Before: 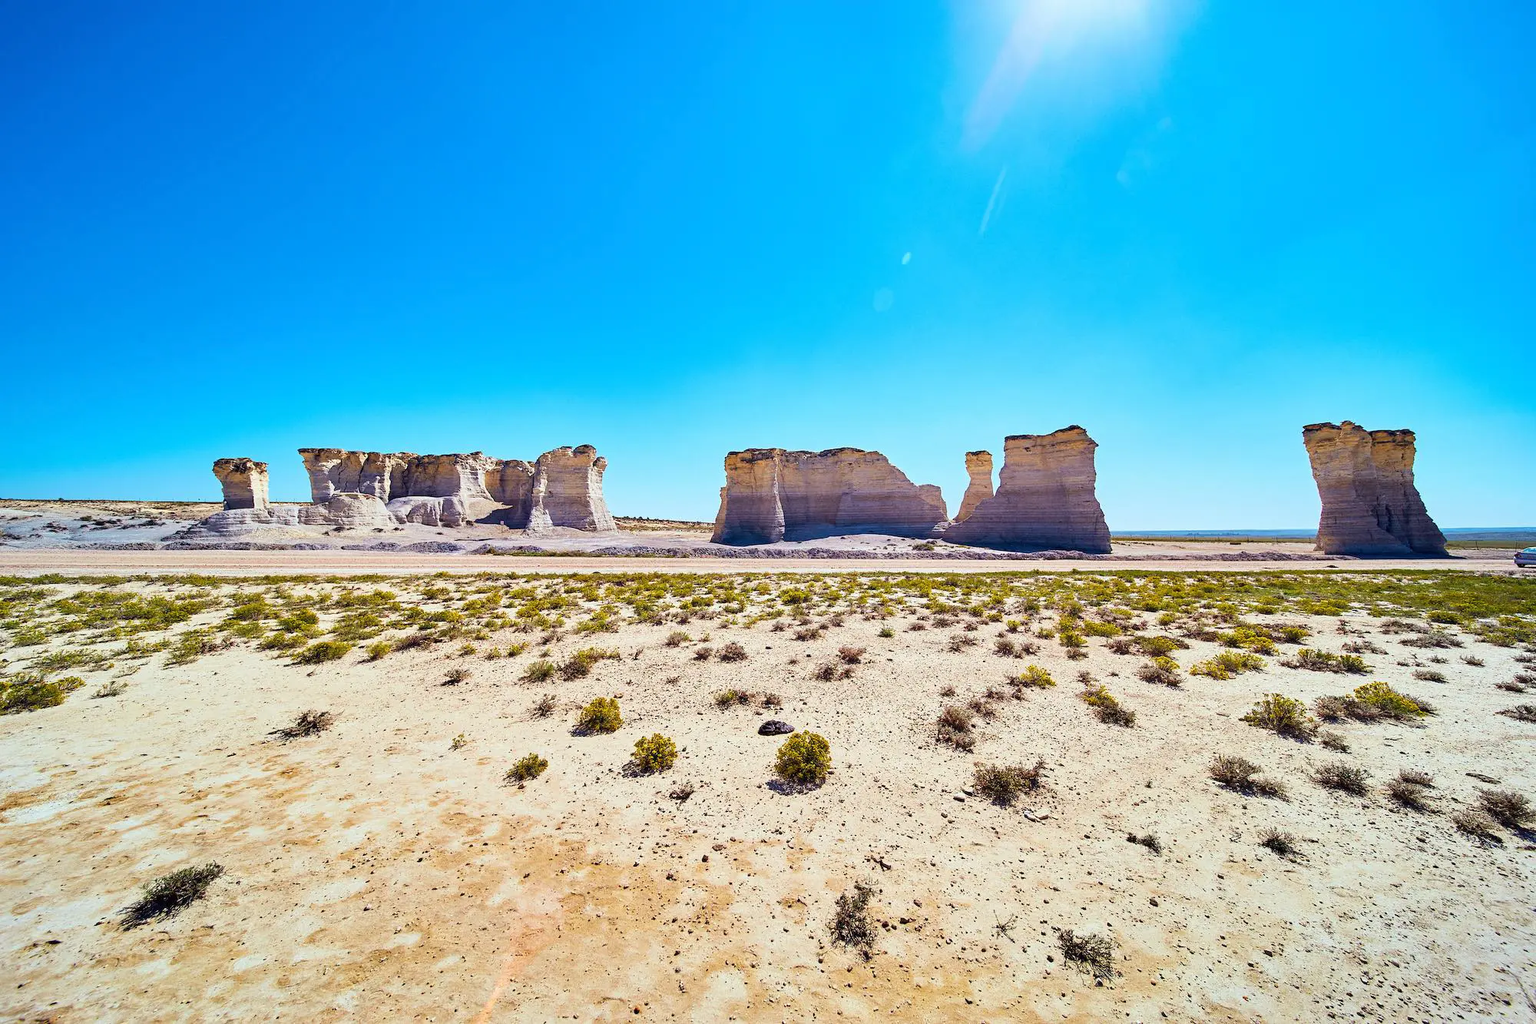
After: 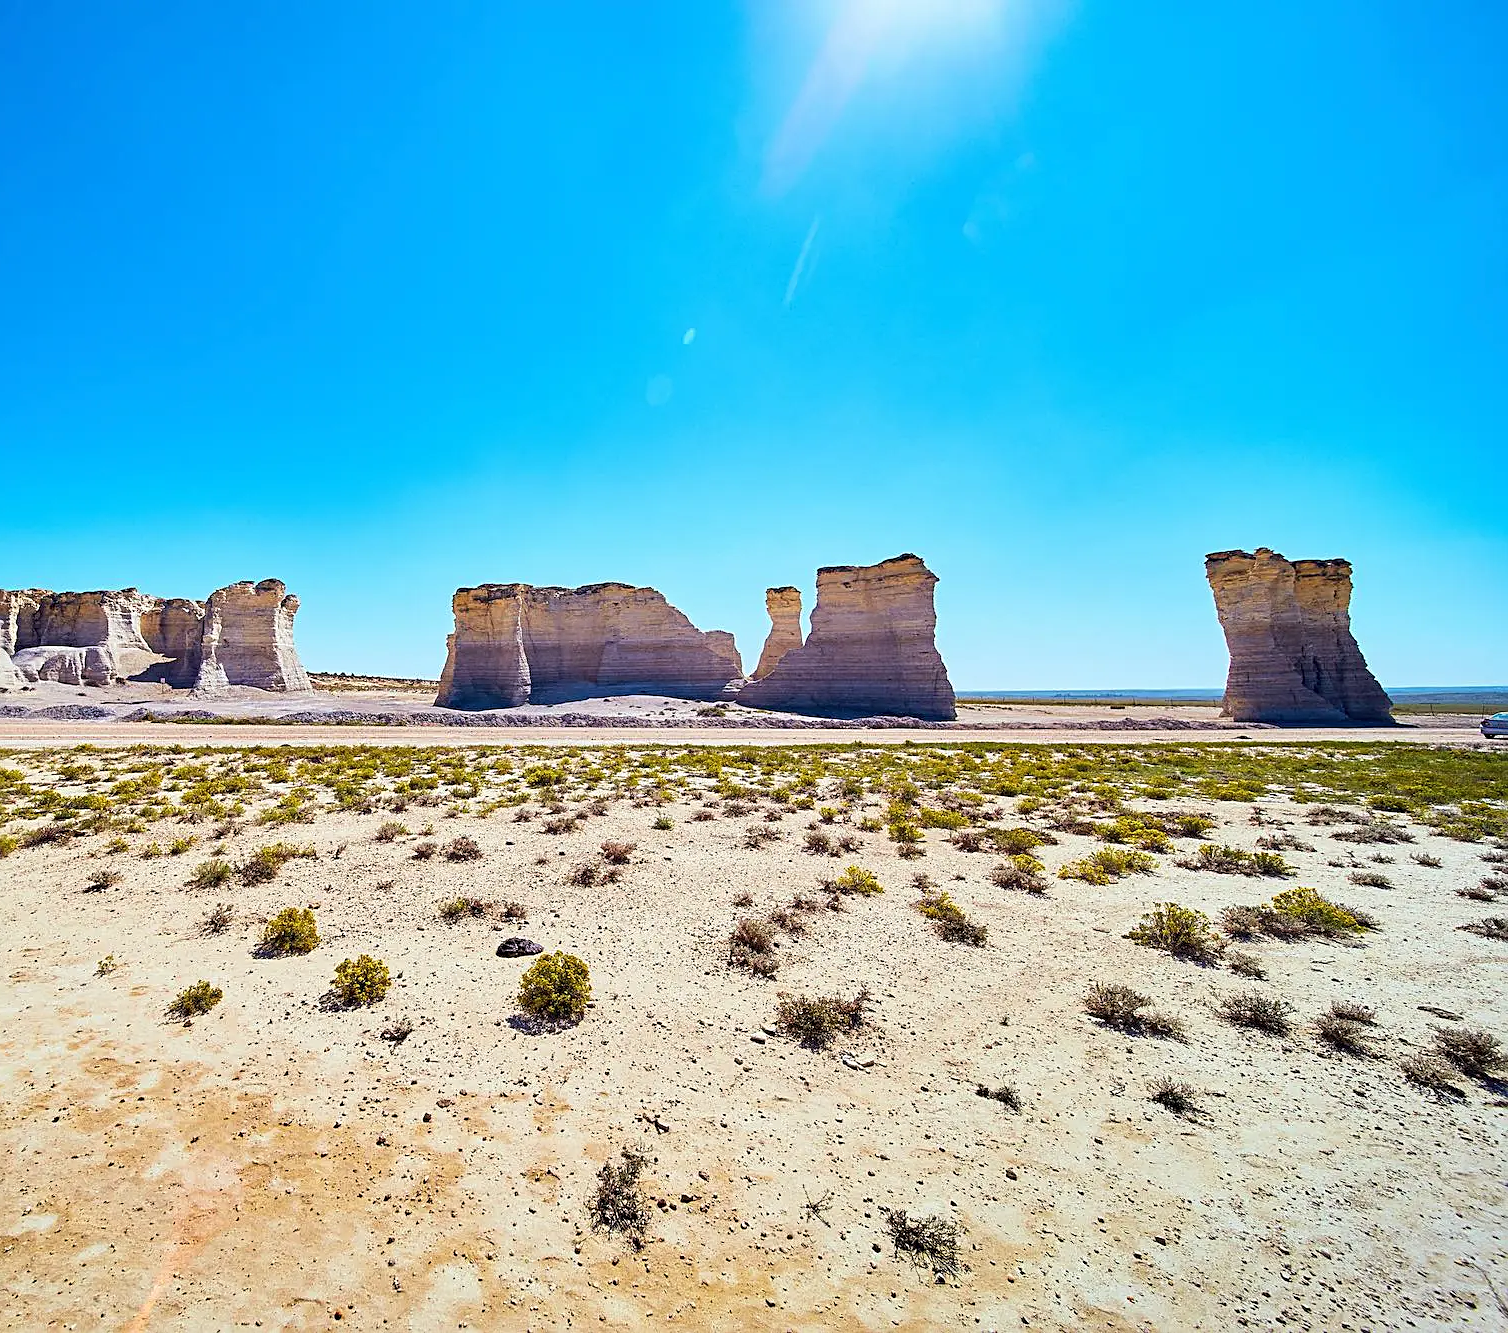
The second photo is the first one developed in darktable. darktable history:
crop and rotate: left 24.6%
sharpen: on, module defaults
